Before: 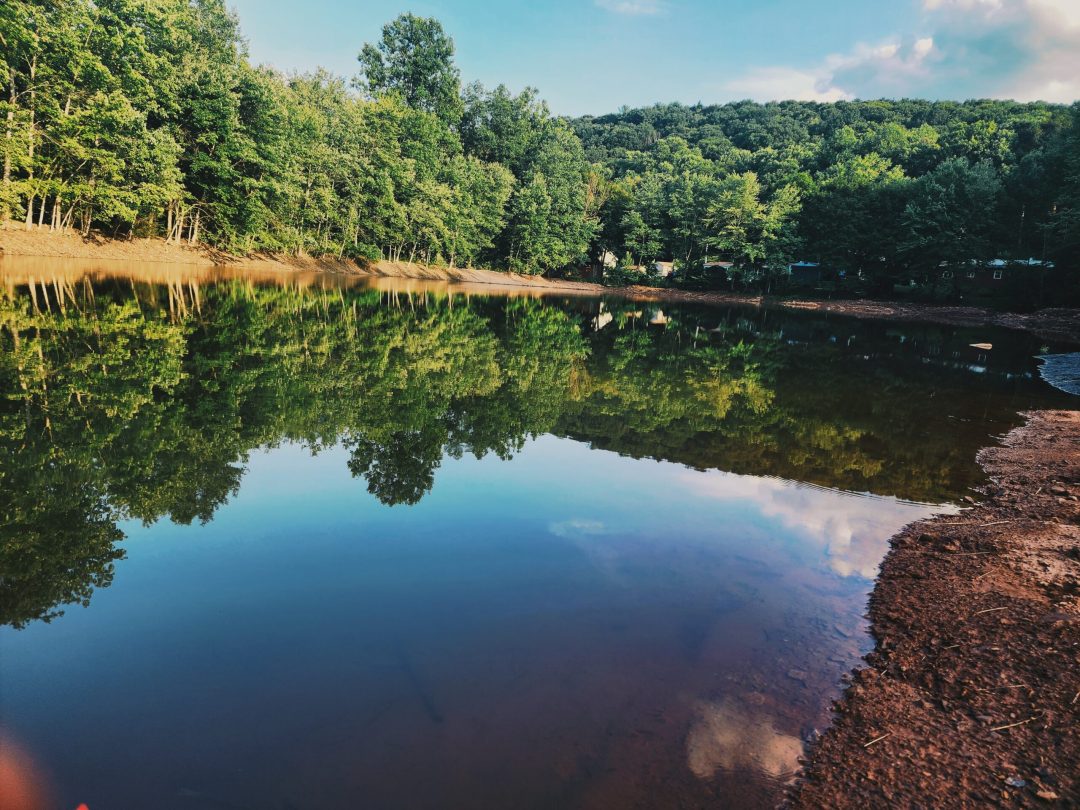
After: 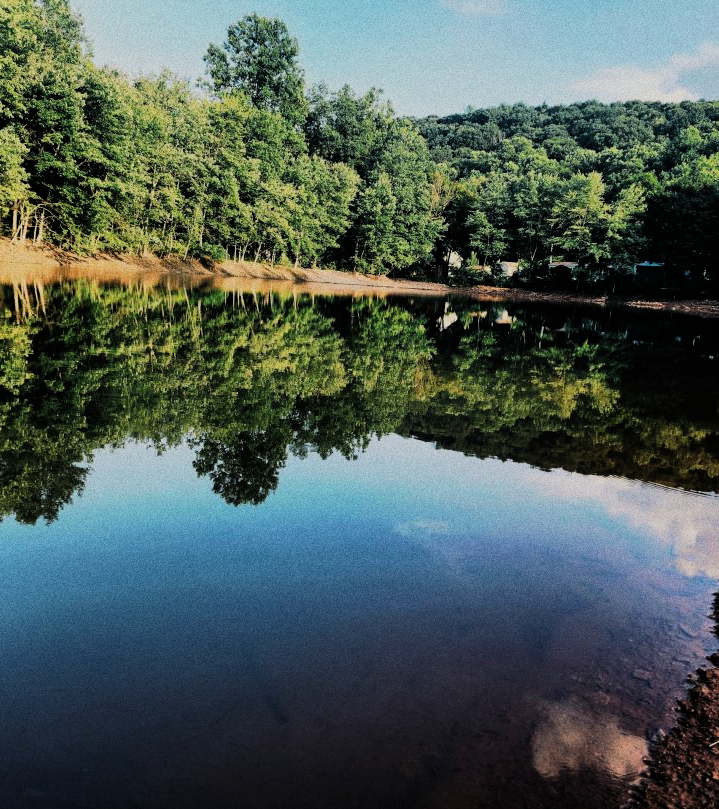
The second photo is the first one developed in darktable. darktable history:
crop and rotate: left 14.385%, right 18.948%
grain: coarseness 9.61 ISO, strength 35.62%
filmic rgb: black relative exposure -5 EV, hardness 2.88, contrast 1.3, highlights saturation mix -30%
